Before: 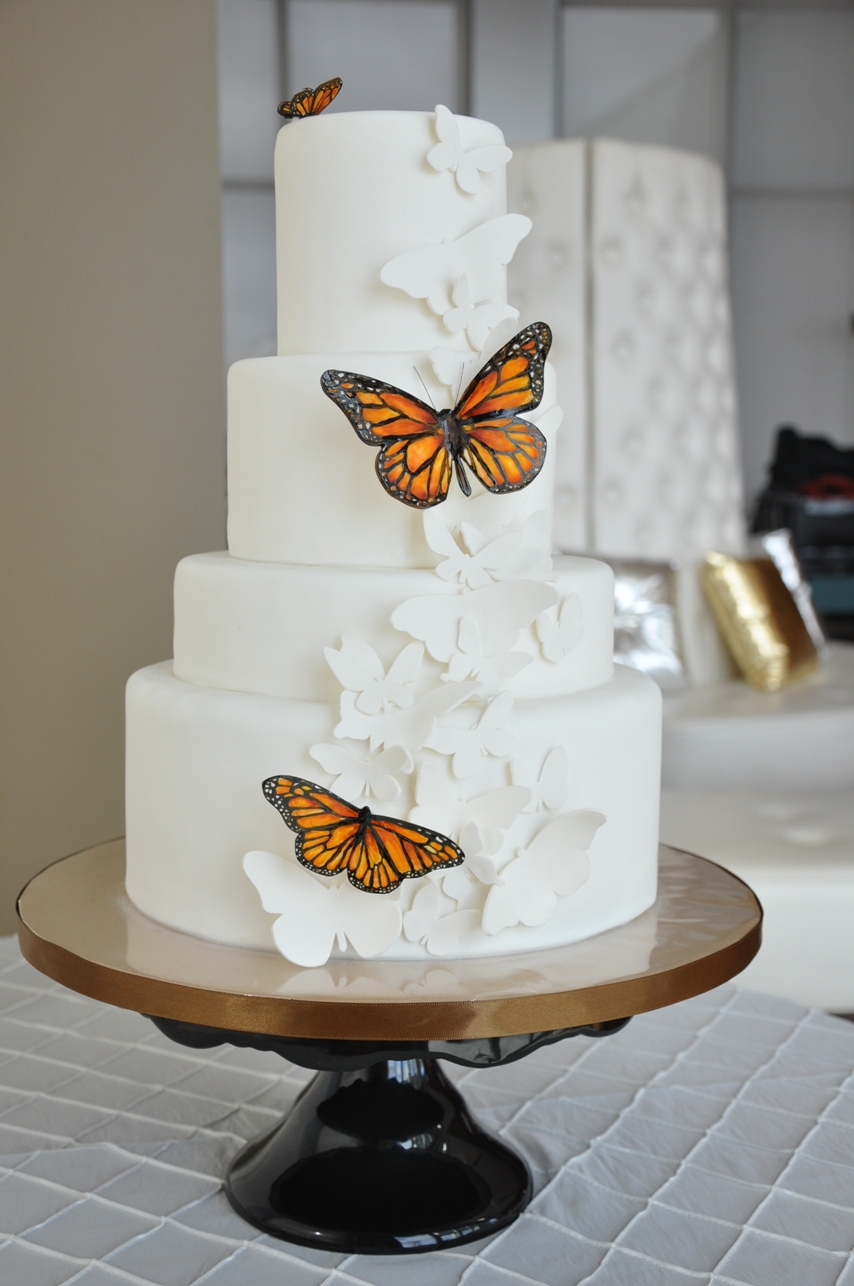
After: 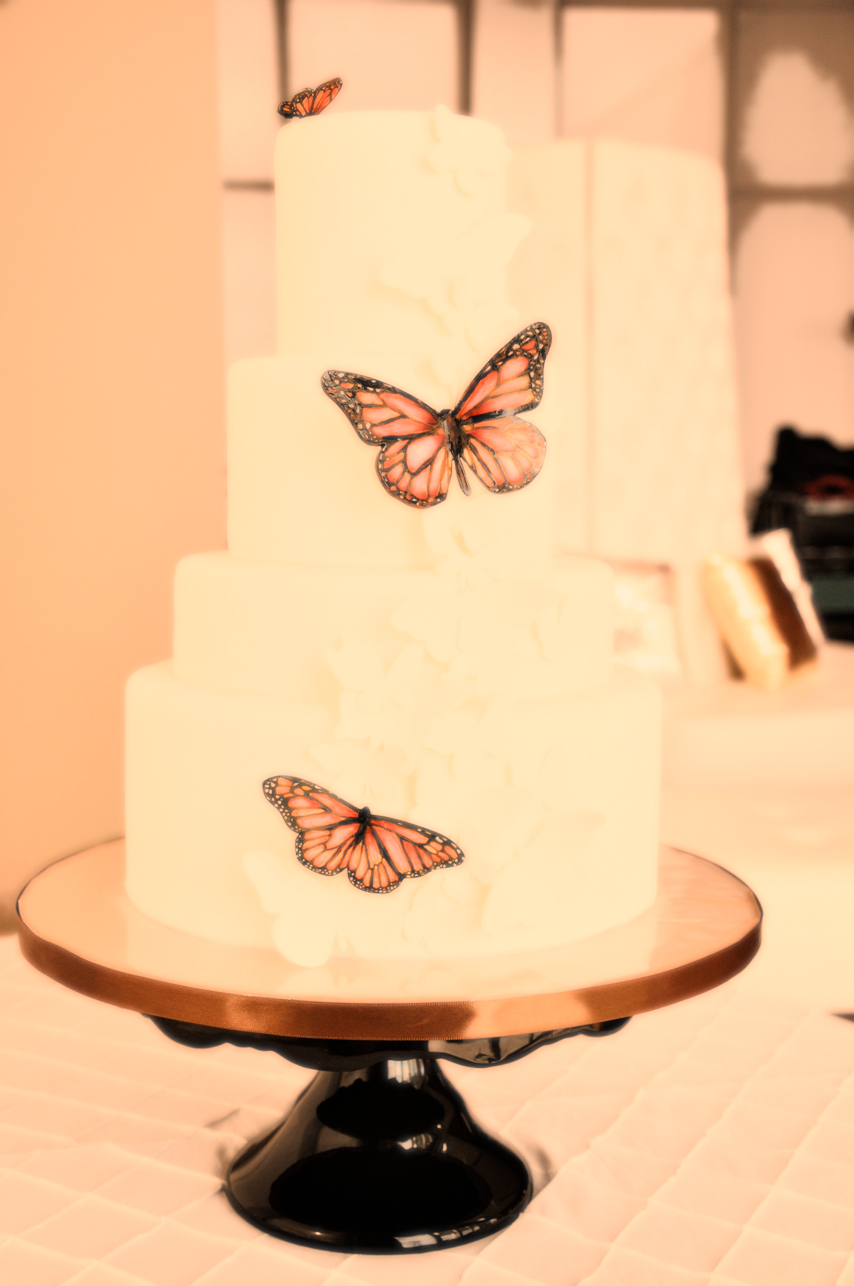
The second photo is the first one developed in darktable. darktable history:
filmic rgb: black relative exposure -7.65 EV, white relative exposure 4.56 EV, hardness 3.61, contrast 1.05
white balance: red 1.467, blue 0.684
bloom: size 0%, threshold 54.82%, strength 8.31%
